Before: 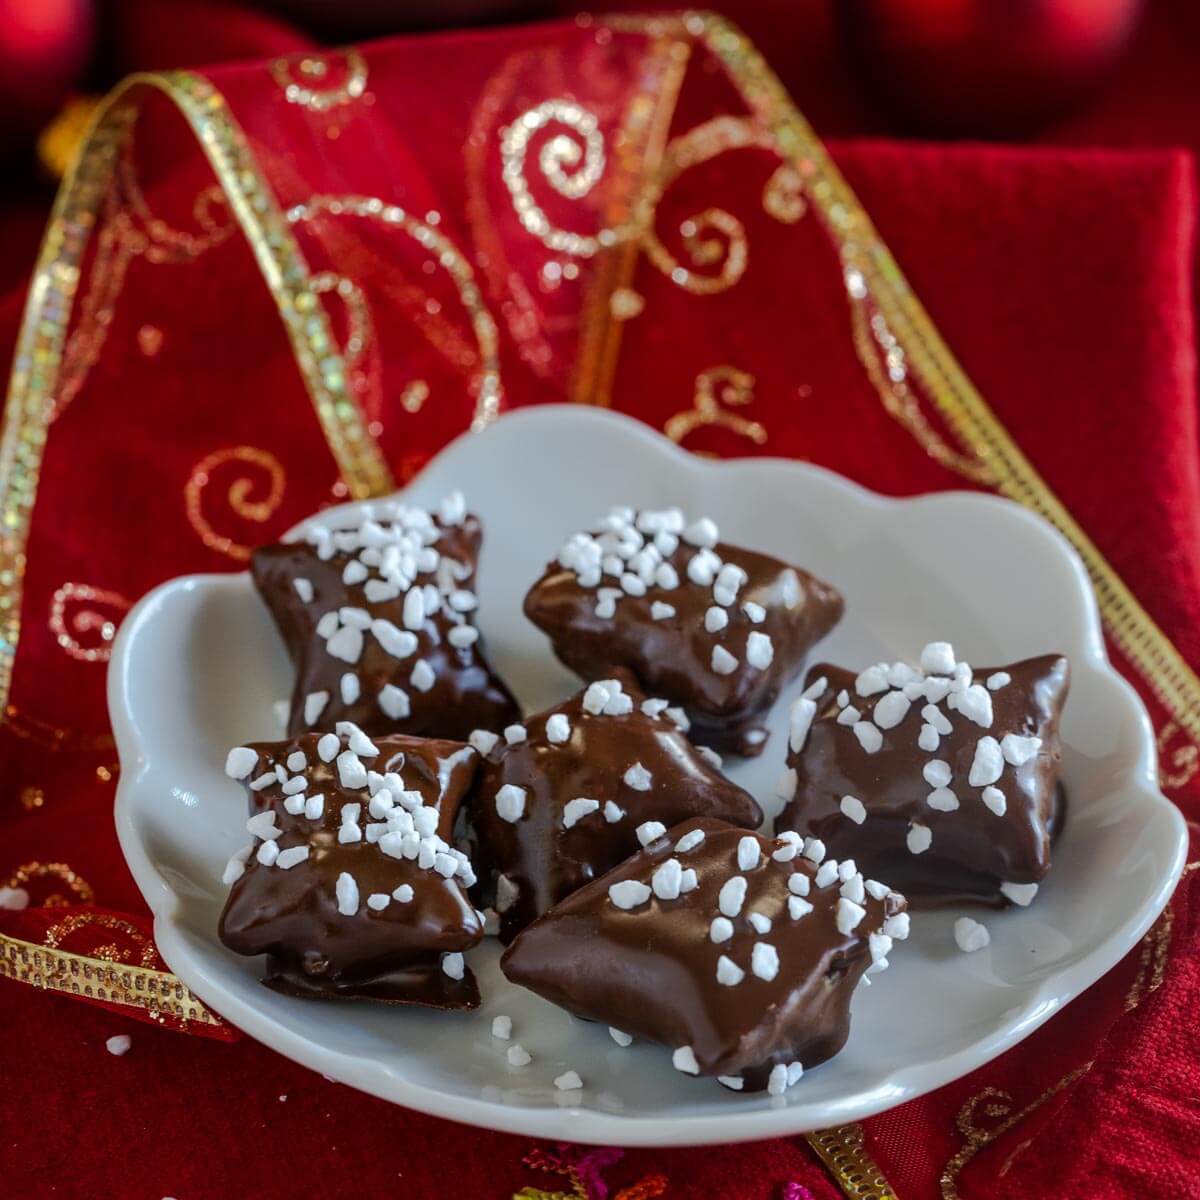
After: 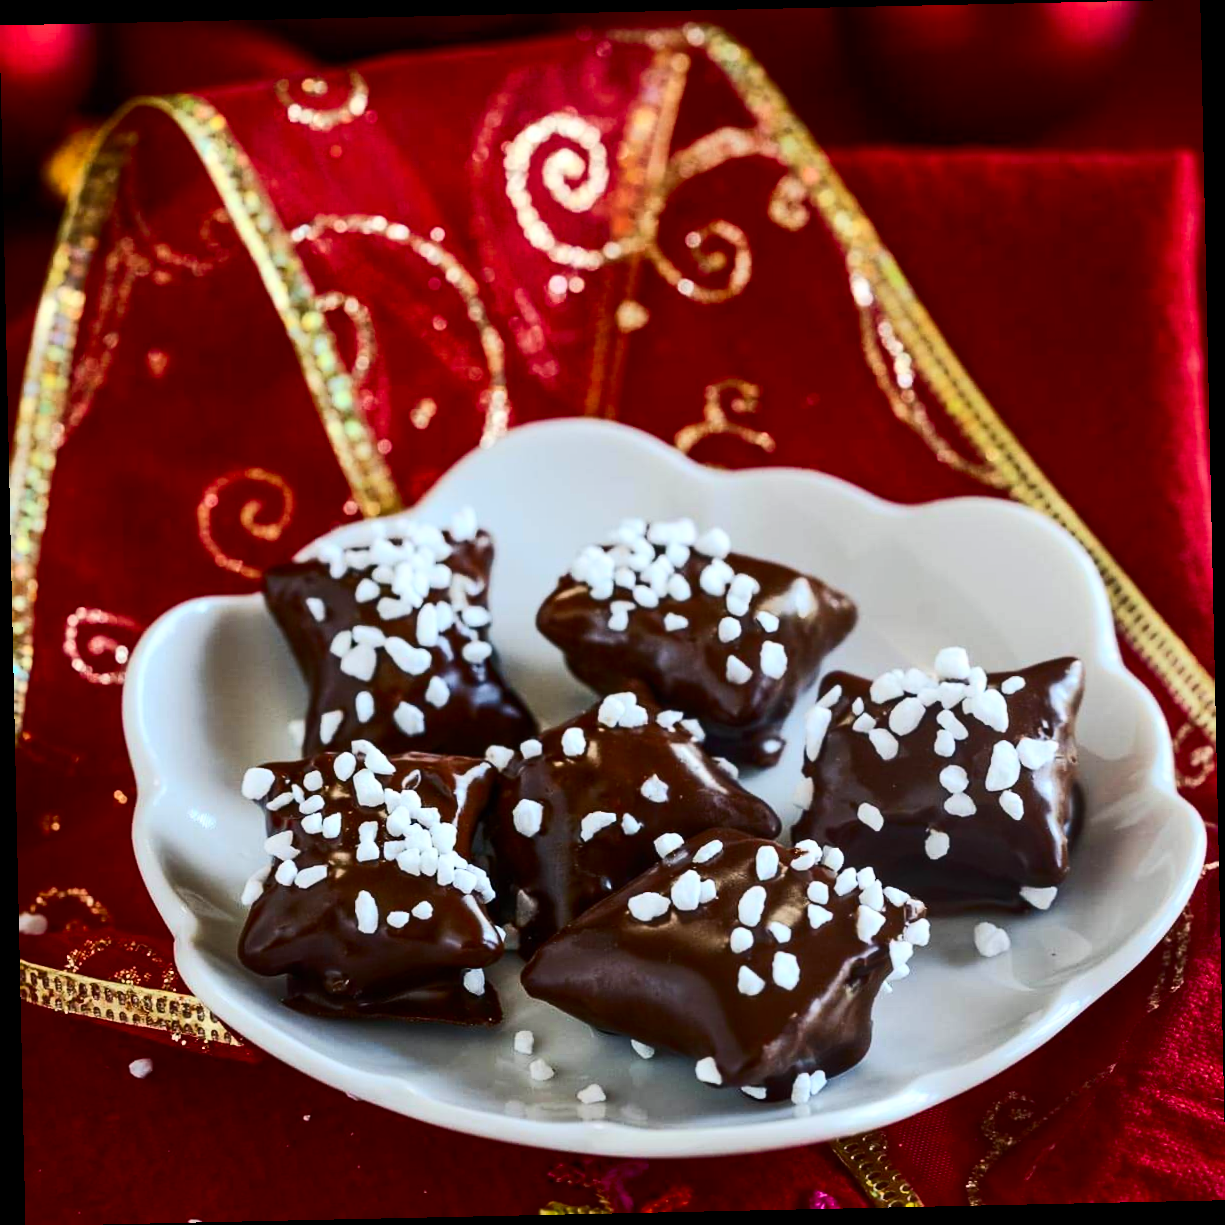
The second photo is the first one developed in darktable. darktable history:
contrast brightness saturation: contrast 0.4, brightness 0.1, saturation 0.21
rotate and perspective: rotation -1.24°, automatic cropping off
